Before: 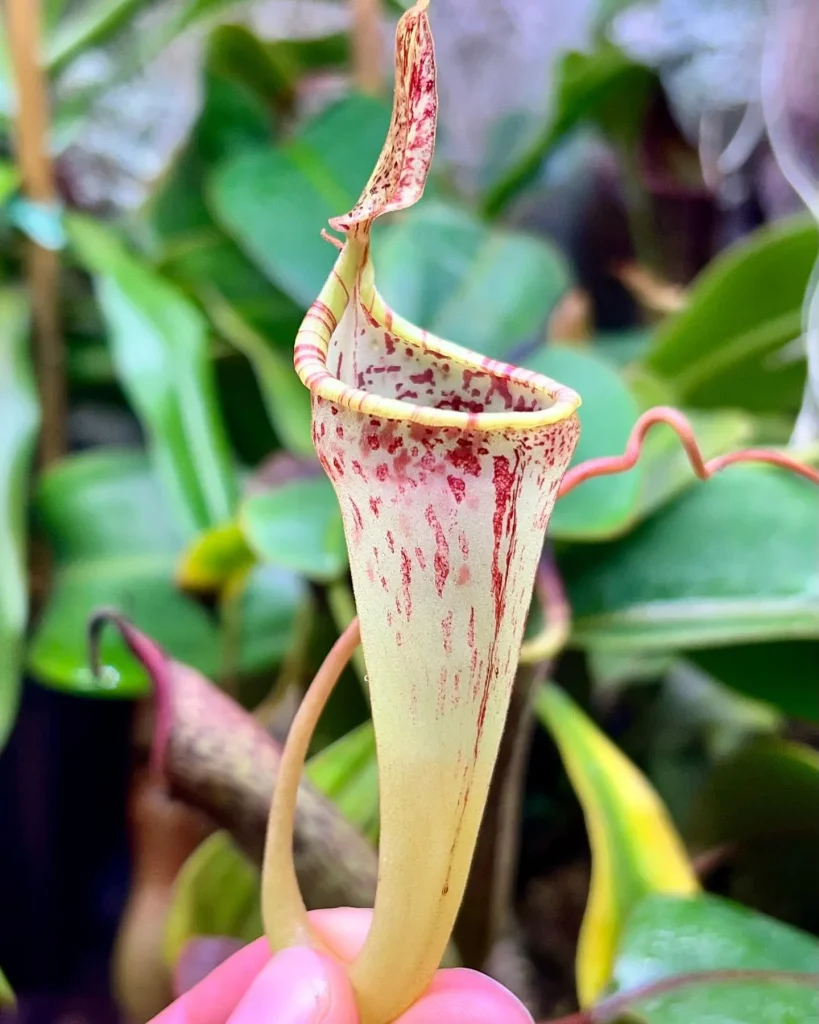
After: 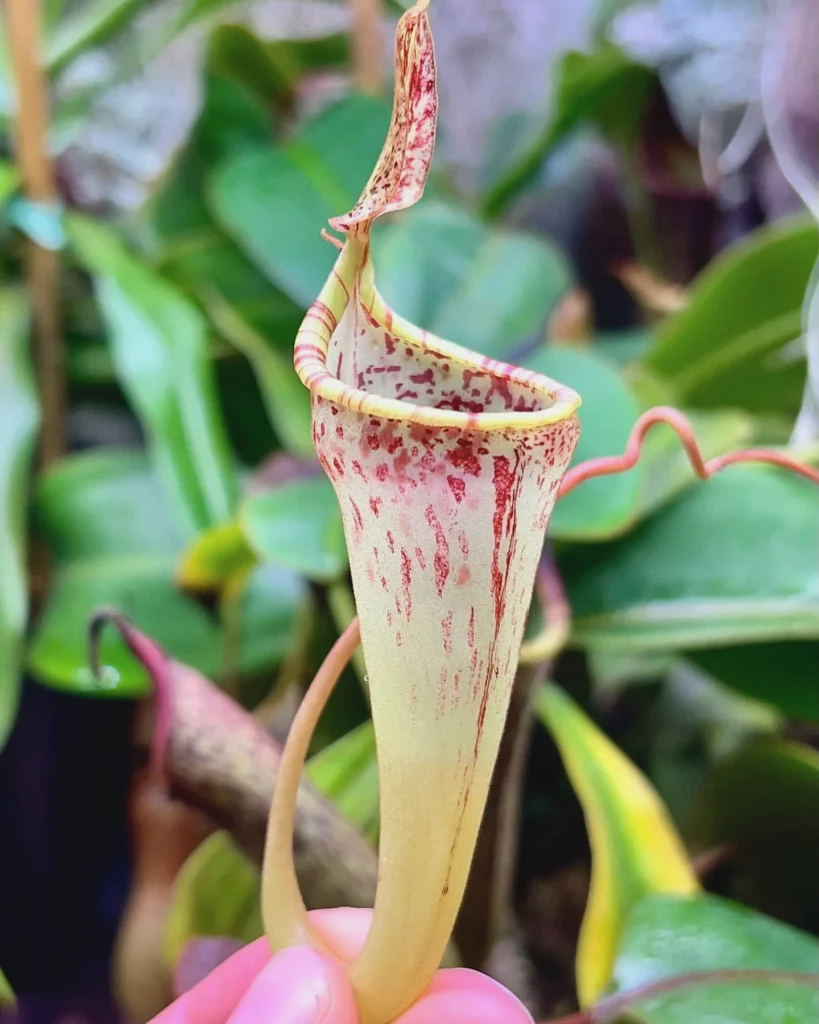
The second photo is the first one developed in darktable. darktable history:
contrast brightness saturation: contrast -0.096, saturation -0.085
